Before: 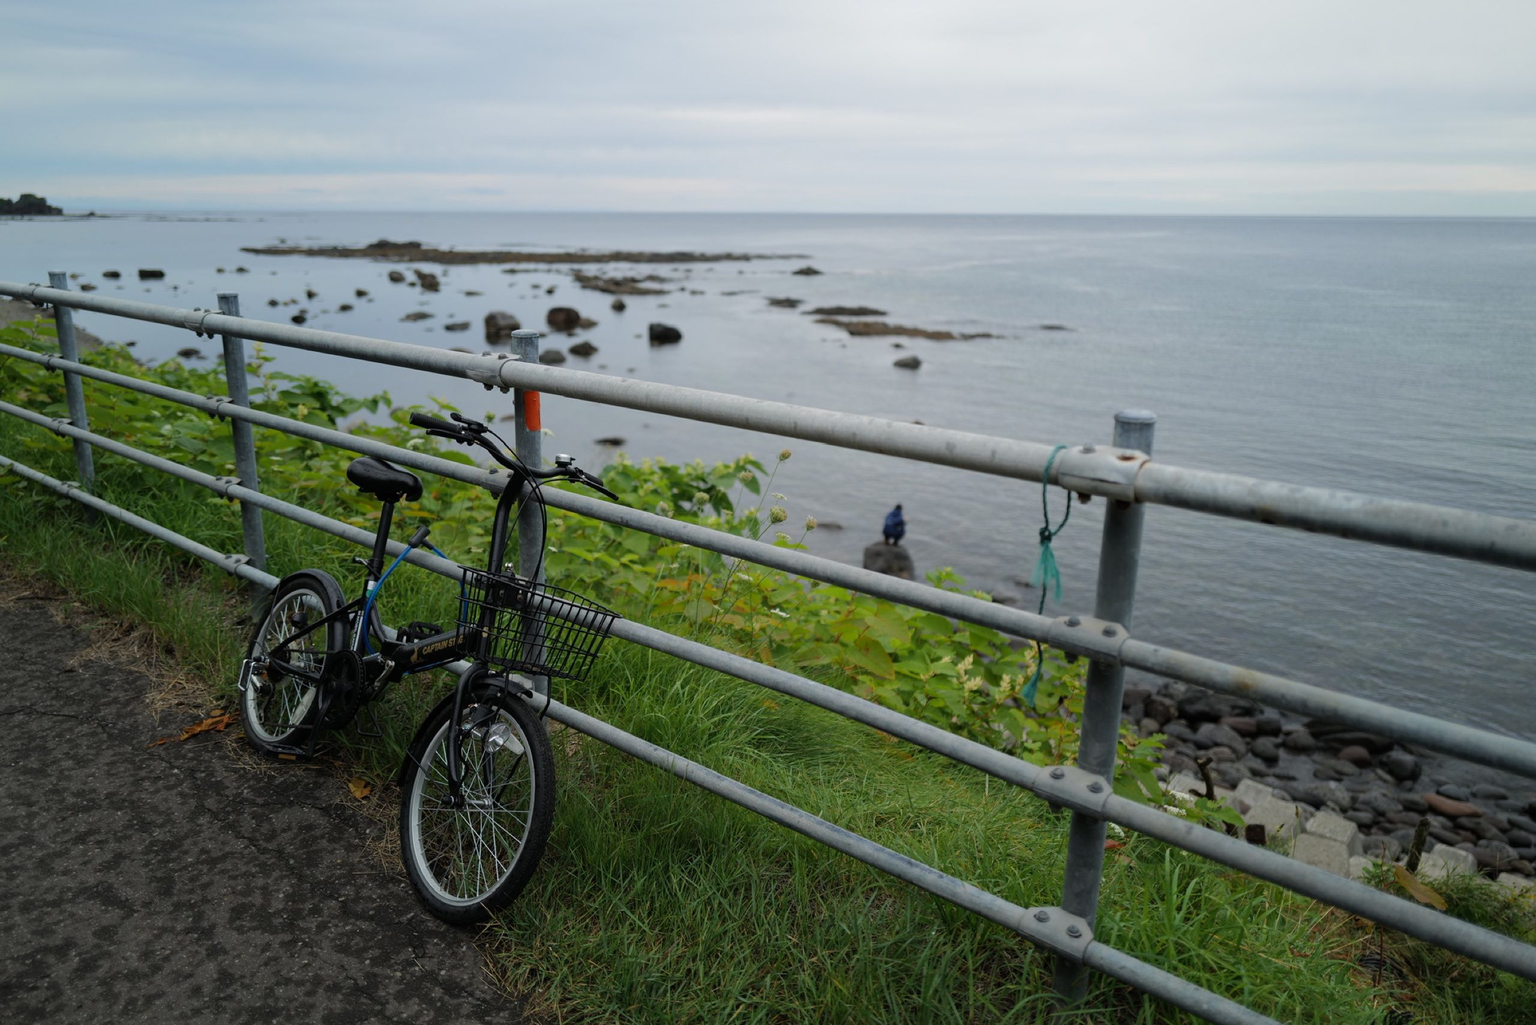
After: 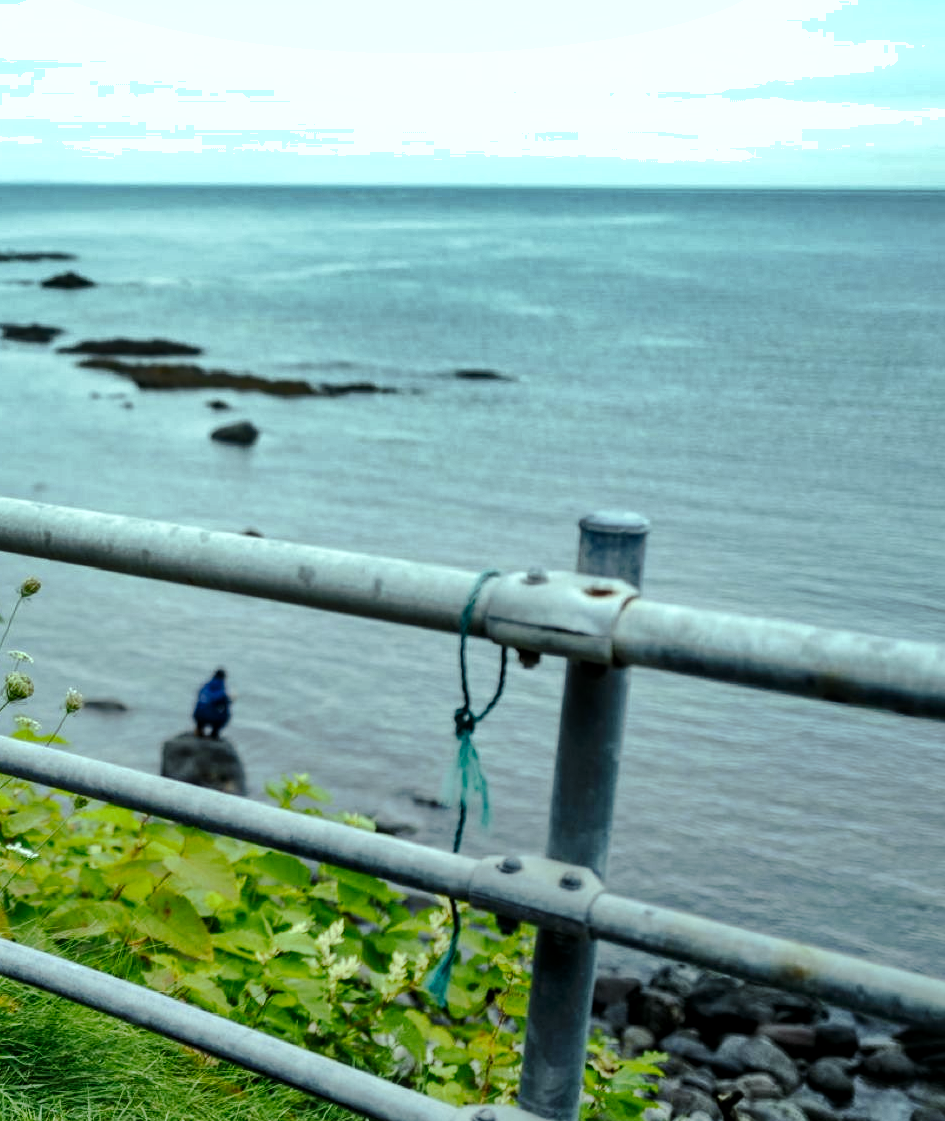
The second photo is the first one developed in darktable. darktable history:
local contrast: on, module defaults
crop and rotate: left 49.936%, top 10.094%, right 13.136%, bottom 24.256%
tone curve: curves: ch0 [(0, 0) (0.003, 0.002) (0.011, 0.008) (0.025, 0.016) (0.044, 0.026) (0.069, 0.04) (0.1, 0.061) (0.136, 0.104) (0.177, 0.15) (0.224, 0.22) (0.277, 0.307) (0.335, 0.399) (0.399, 0.492) (0.468, 0.575) (0.543, 0.638) (0.623, 0.701) (0.709, 0.778) (0.801, 0.85) (0.898, 0.934) (1, 1)], preserve colors none
color balance: mode lift, gamma, gain (sRGB), lift [0.997, 0.979, 1.021, 1.011], gamma [1, 1.084, 0.916, 0.998], gain [1, 0.87, 1.13, 1.101], contrast 4.55%, contrast fulcrum 38.24%, output saturation 104.09%
shadows and highlights: radius 100.41, shadows 50.55, highlights -64.36, highlights color adjustment 49.82%, soften with gaussian
tone equalizer: -8 EV -0.417 EV, -7 EV -0.389 EV, -6 EV -0.333 EV, -5 EV -0.222 EV, -3 EV 0.222 EV, -2 EV 0.333 EV, -1 EV 0.389 EV, +0 EV 0.417 EV, edges refinement/feathering 500, mask exposure compensation -1.57 EV, preserve details no
